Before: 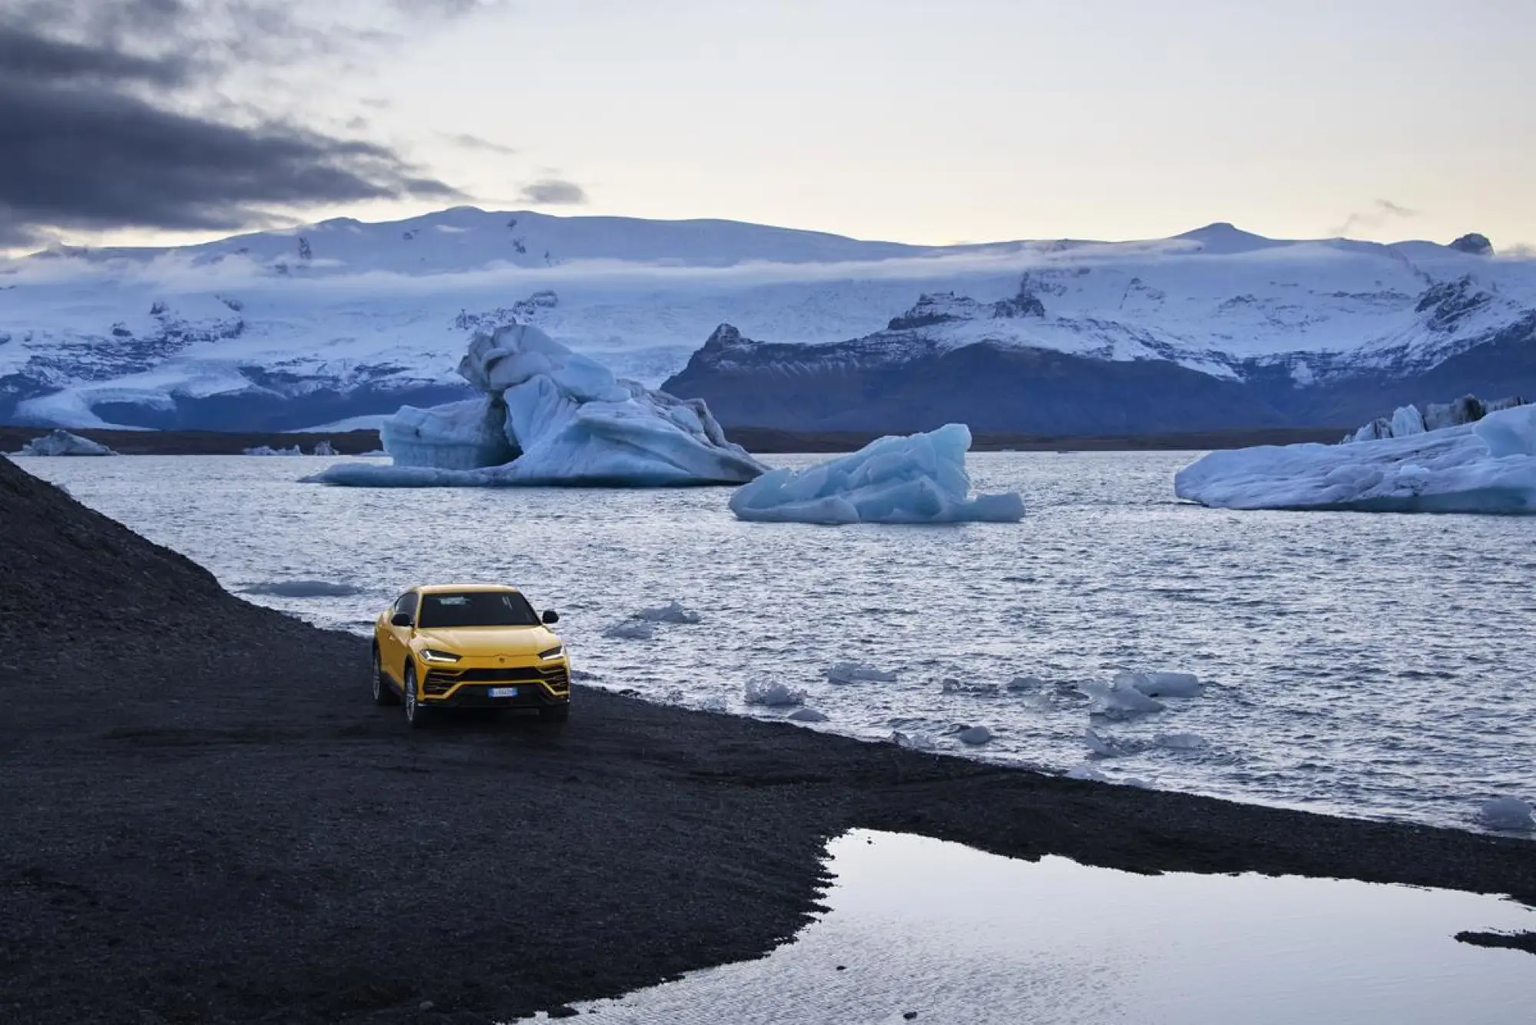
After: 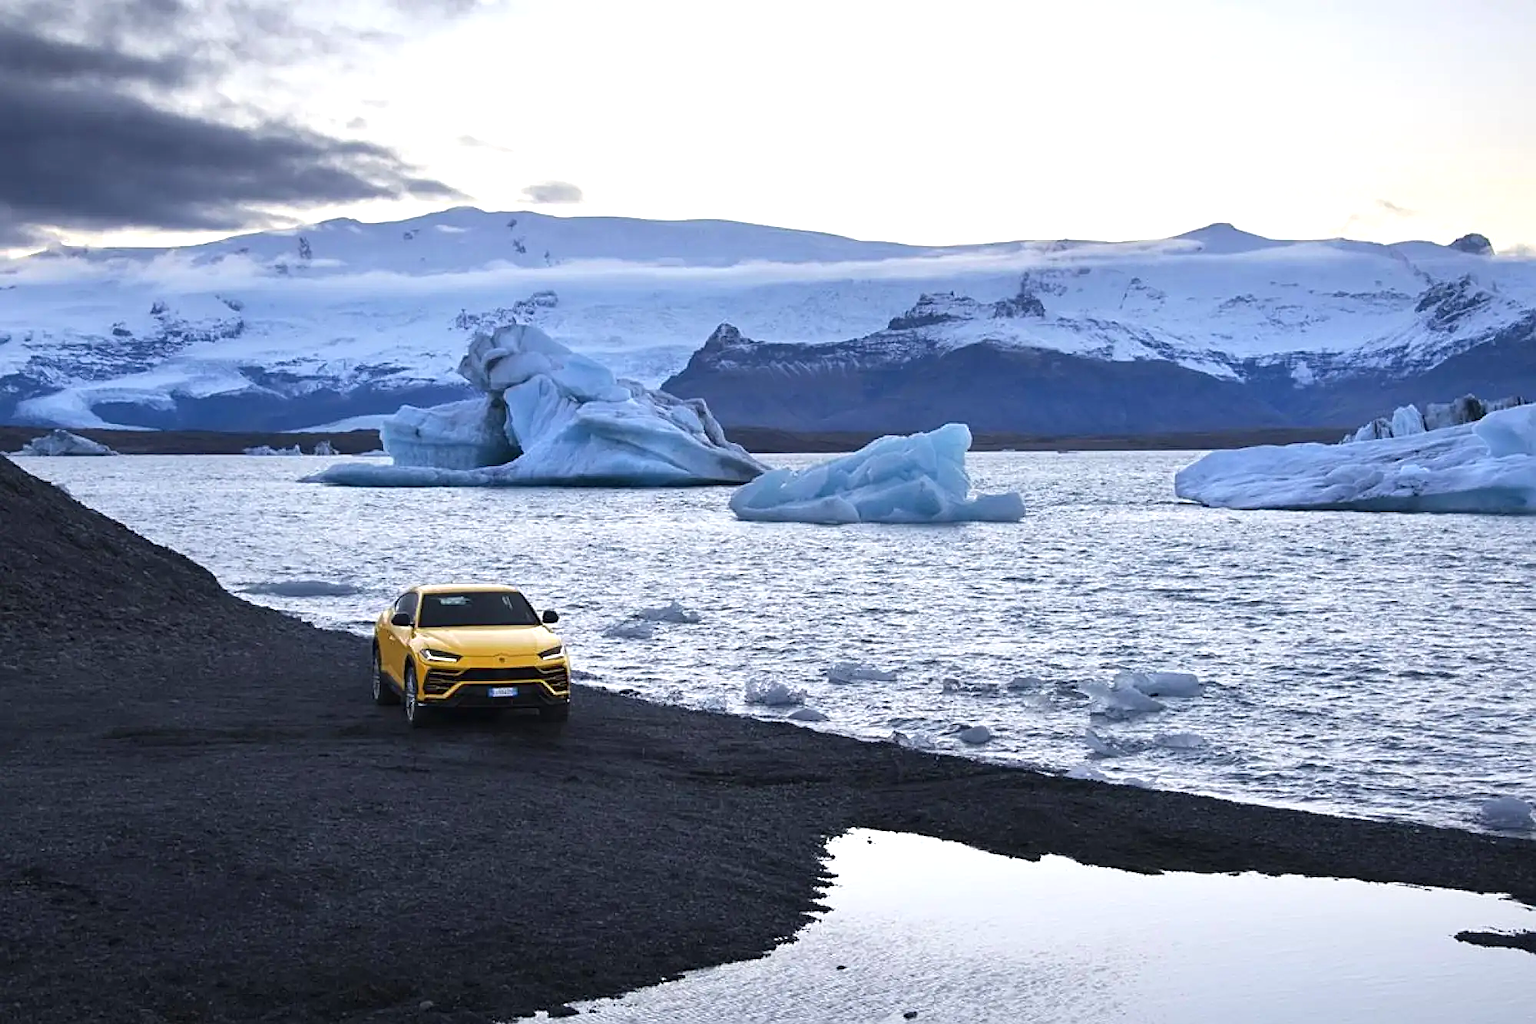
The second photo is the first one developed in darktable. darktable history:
exposure: black level correction 0, exposure 0.5 EV, compensate exposure bias true, compensate highlight preservation false
sharpen: on, module defaults
